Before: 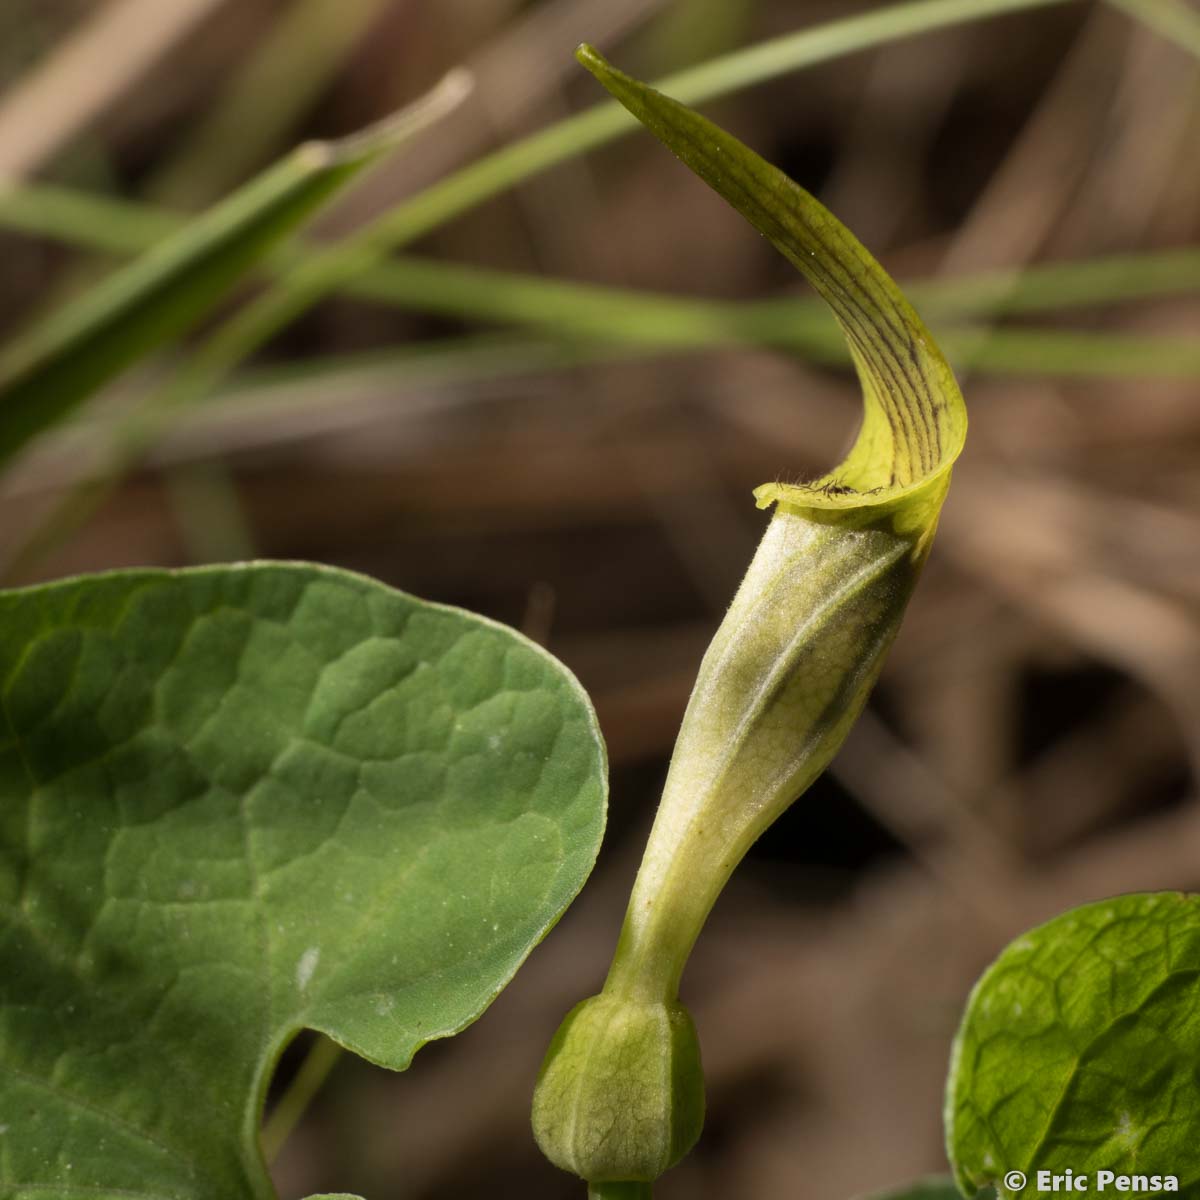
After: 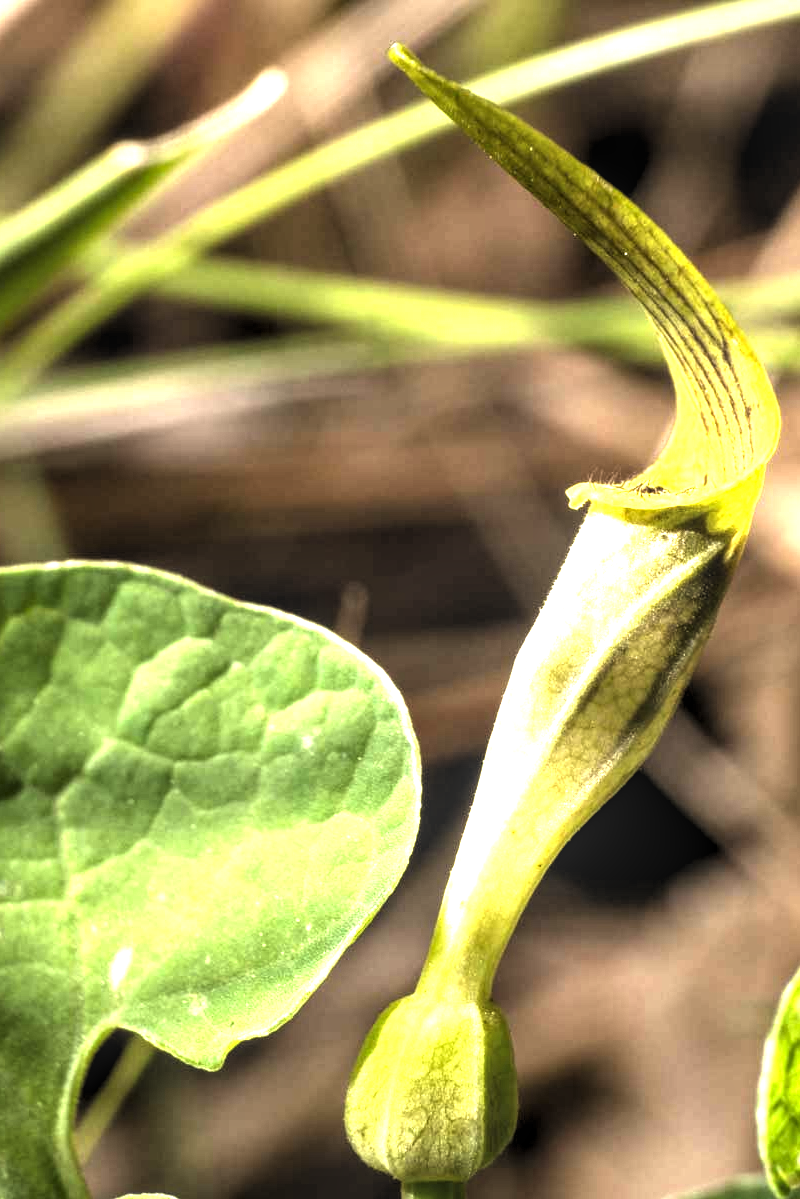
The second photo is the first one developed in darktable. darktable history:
local contrast: on, module defaults
exposure: exposure -0.04 EV, compensate exposure bias true, compensate highlight preservation false
crop and rotate: left 15.608%, right 17.69%
tone equalizer: mask exposure compensation -0.487 EV
levels: levels [0.129, 0.519, 0.867]
